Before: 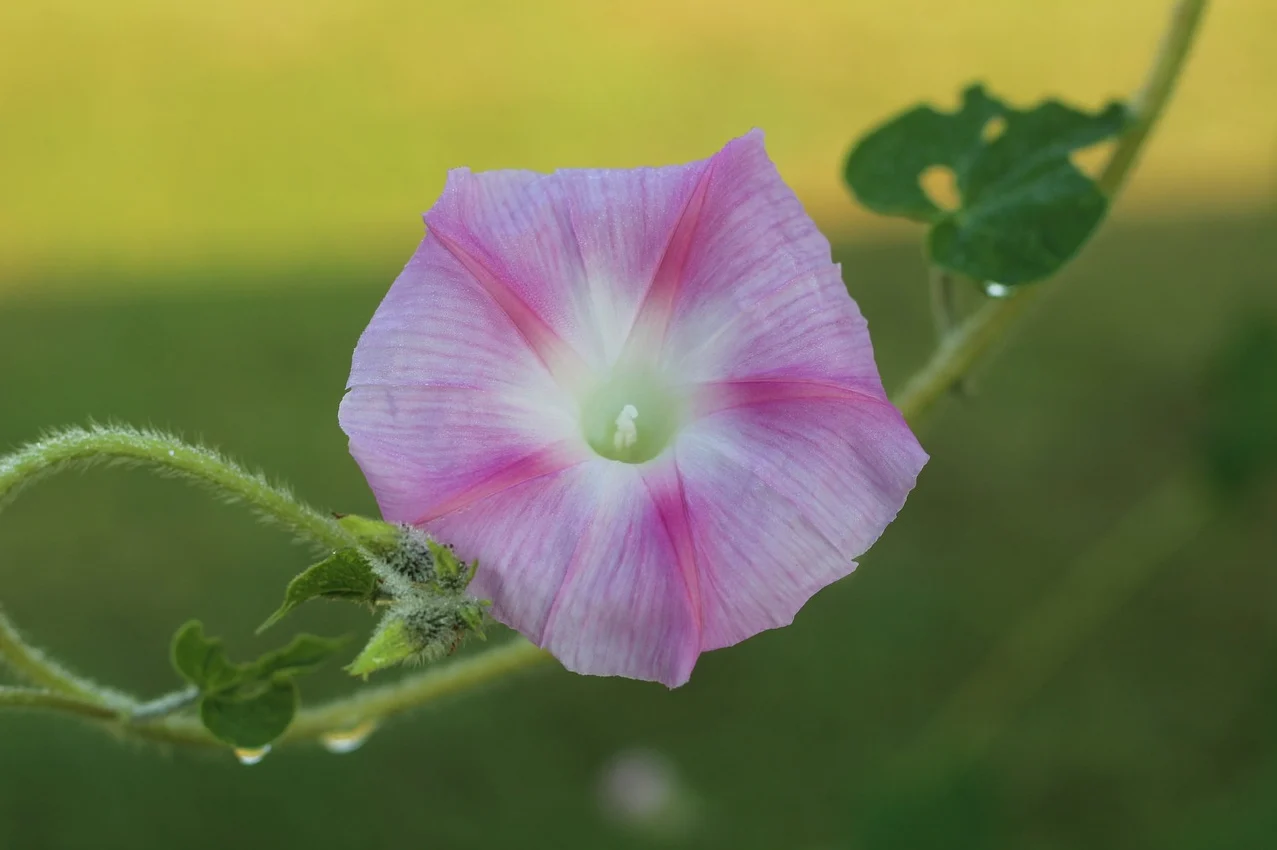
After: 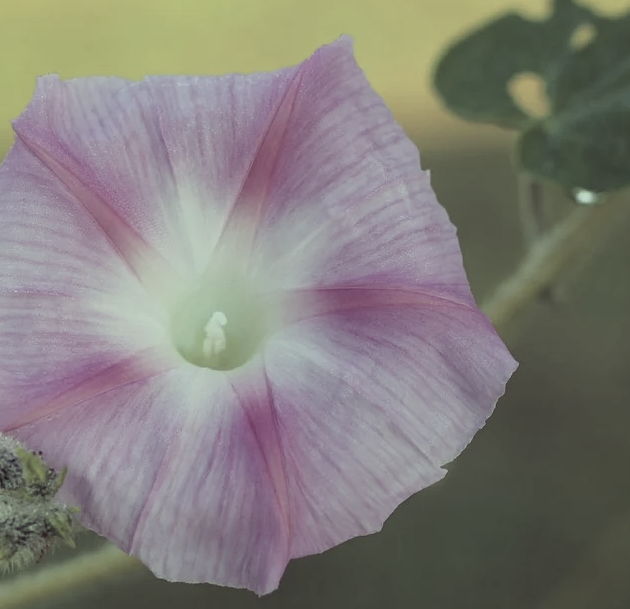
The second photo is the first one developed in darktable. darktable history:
color correction: highlights a* -20.18, highlights b* 20.68, shadows a* 19.77, shadows b* -20.46, saturation 0.464
crop: left 32.237%, top 10.952%, right 18.388%, bottom 17.389%
